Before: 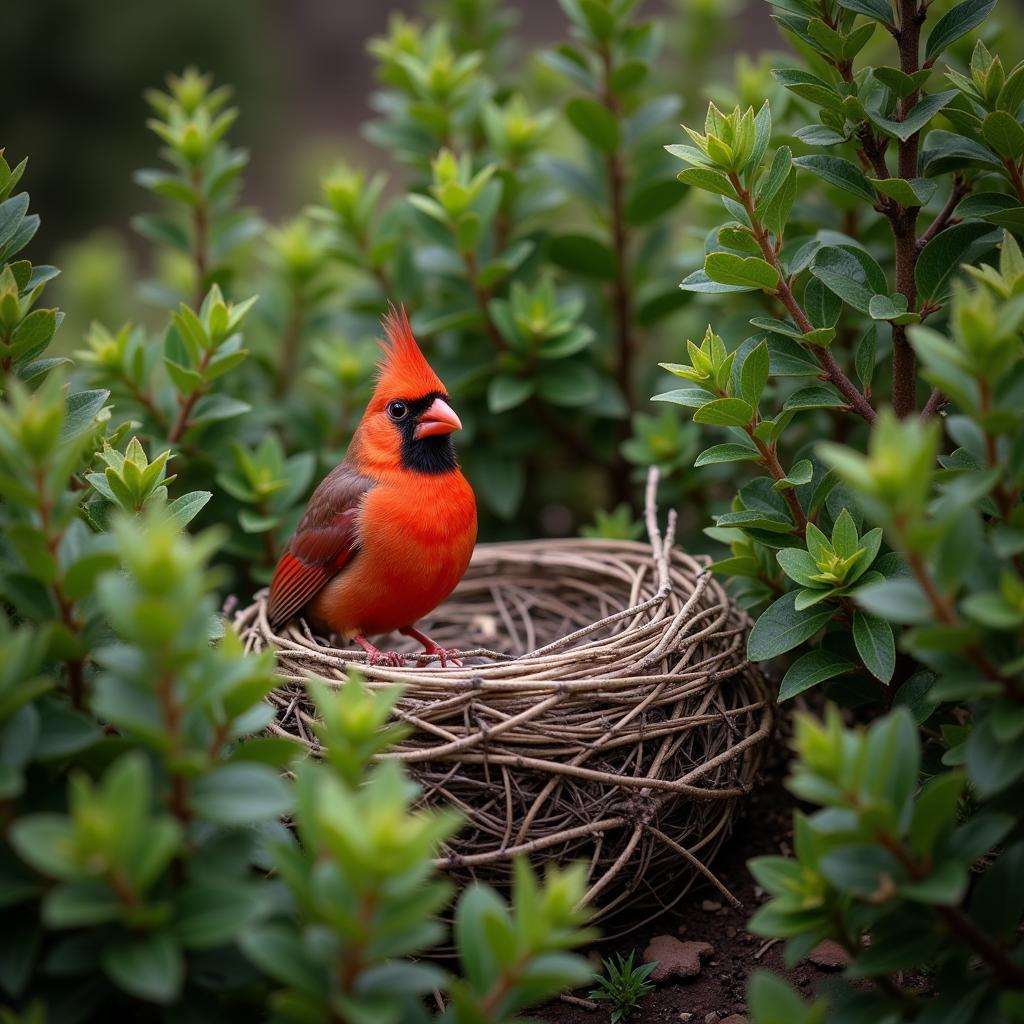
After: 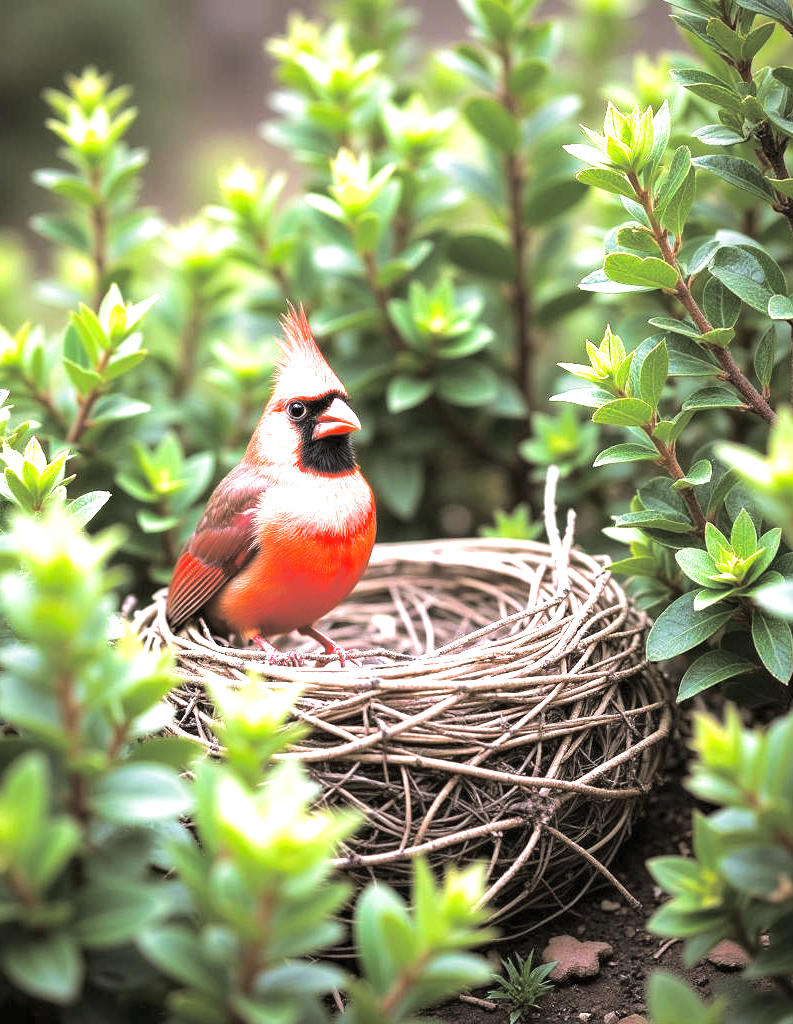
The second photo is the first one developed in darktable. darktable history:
split-toning: shadows › hue 46.8°, shadows › saturation 0.17, highlights › hue 316.8°, highlights › saturation 0.27, balance -51.82
exposure: black level correction 0, exposure 2 EV, compensate highlight preservation false
crop: left 9.88%, right 12.664%
